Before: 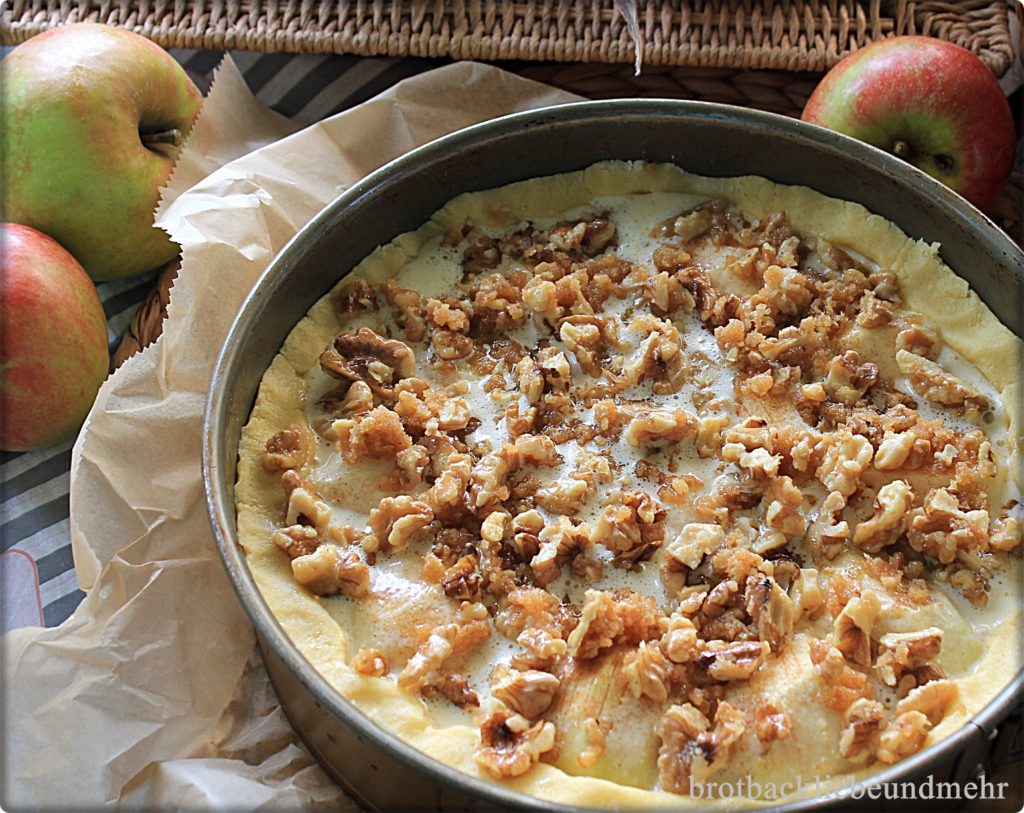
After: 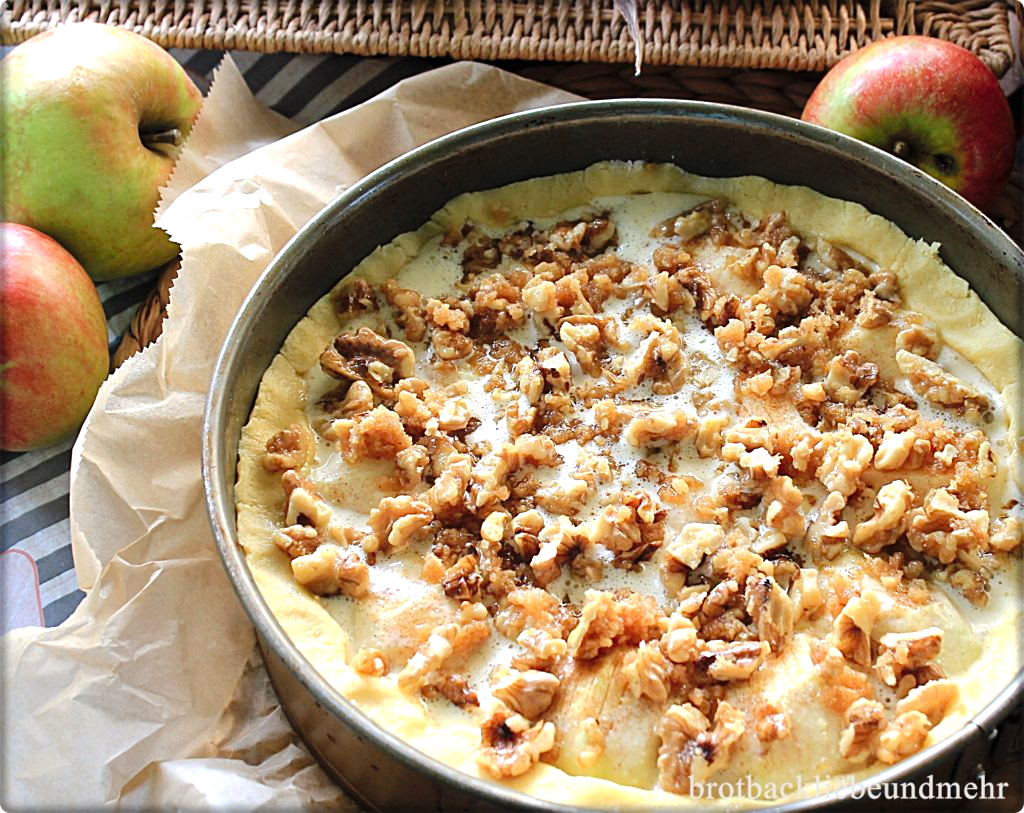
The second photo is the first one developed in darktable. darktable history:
tone curve: curves: ch0 [(0, 0) (0.003, 0.005) (0.011, 0.006) (0.025, 0.013) (0.044, 0.027) (0.069, 0.042) (0.1, 0.06) (0.136, 0.085) (0.177, 0.118) (0.224, 0.171) (0.277, 0.239) (0.335, 0.314) (0.399, 0.394) (0.468, 0.473) (0.543, 0.552) (0.623, 0.64) (0.709, 0.718) (0.801, 0.801) (0.898, 0.882) (1, 1)], preserve colors none
exposure: black level correction 0, exposure 0.7 EV, compensate exposure bias true, compensate highlight preservation false
